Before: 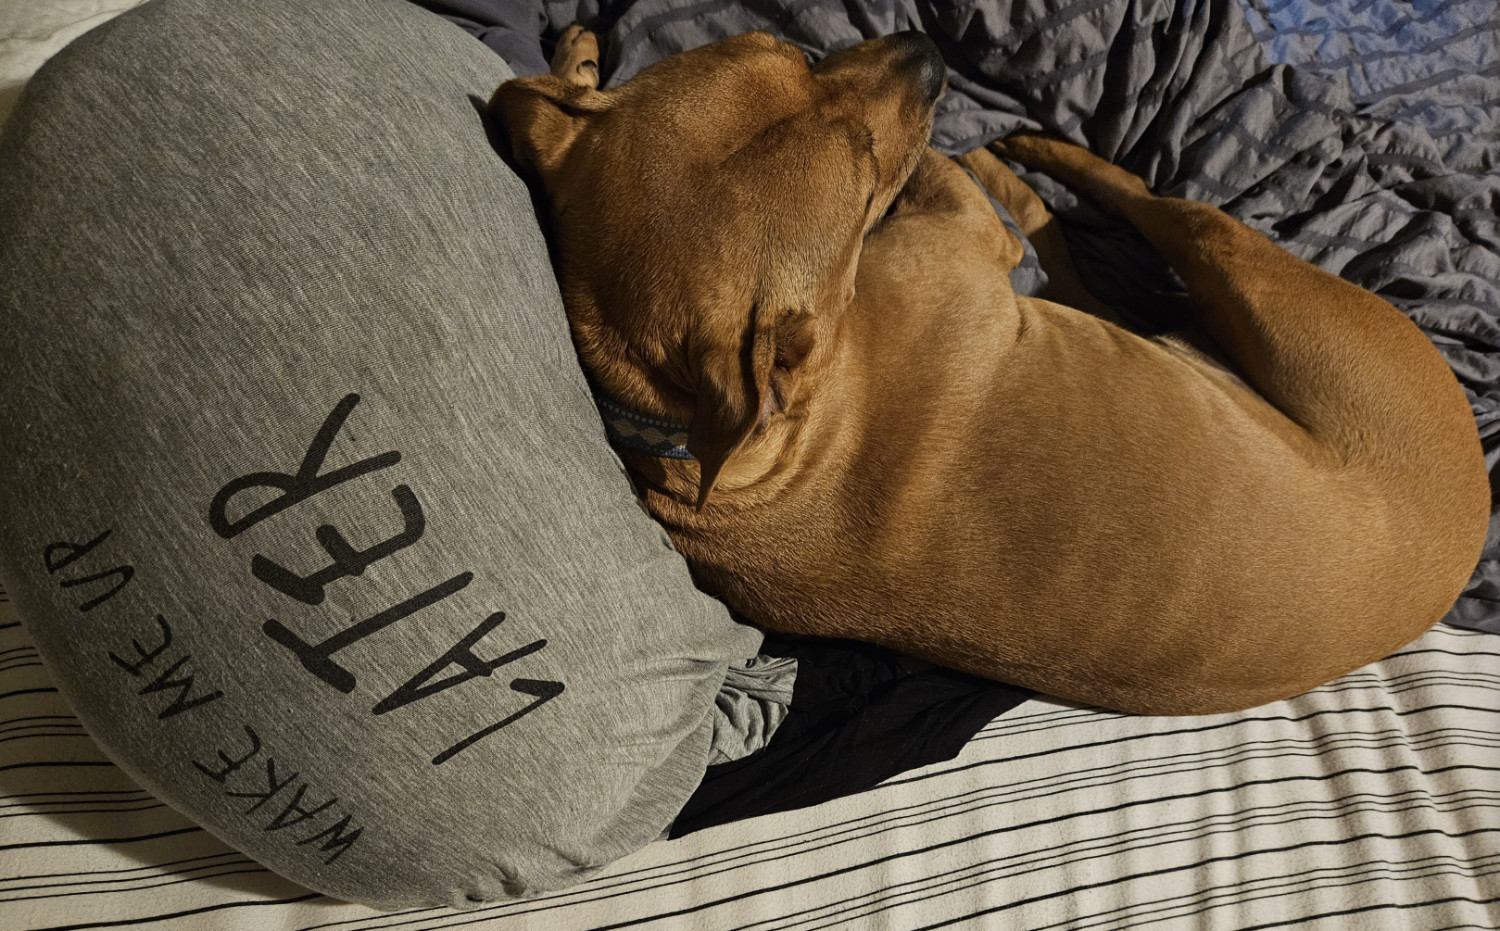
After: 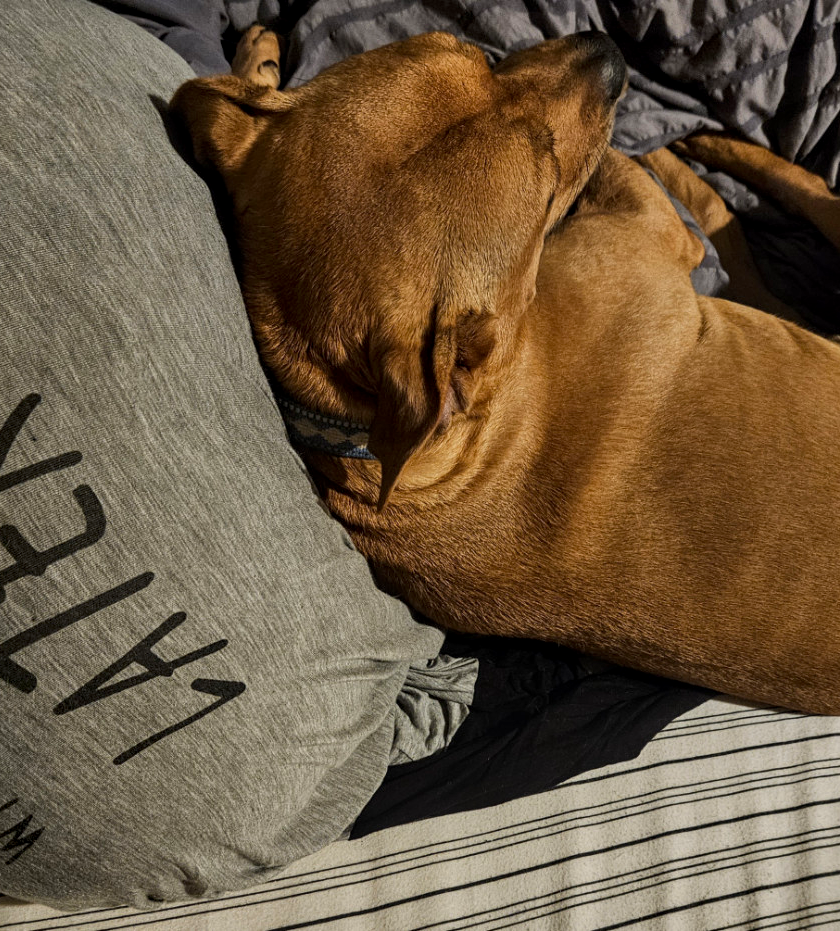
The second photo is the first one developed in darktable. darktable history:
crop: left 21.311%, right 22.652%
local contrast: on, module defaults
shadows and highlights: white point adjustment -3.78, highlights -63.72, soften with gaussian
